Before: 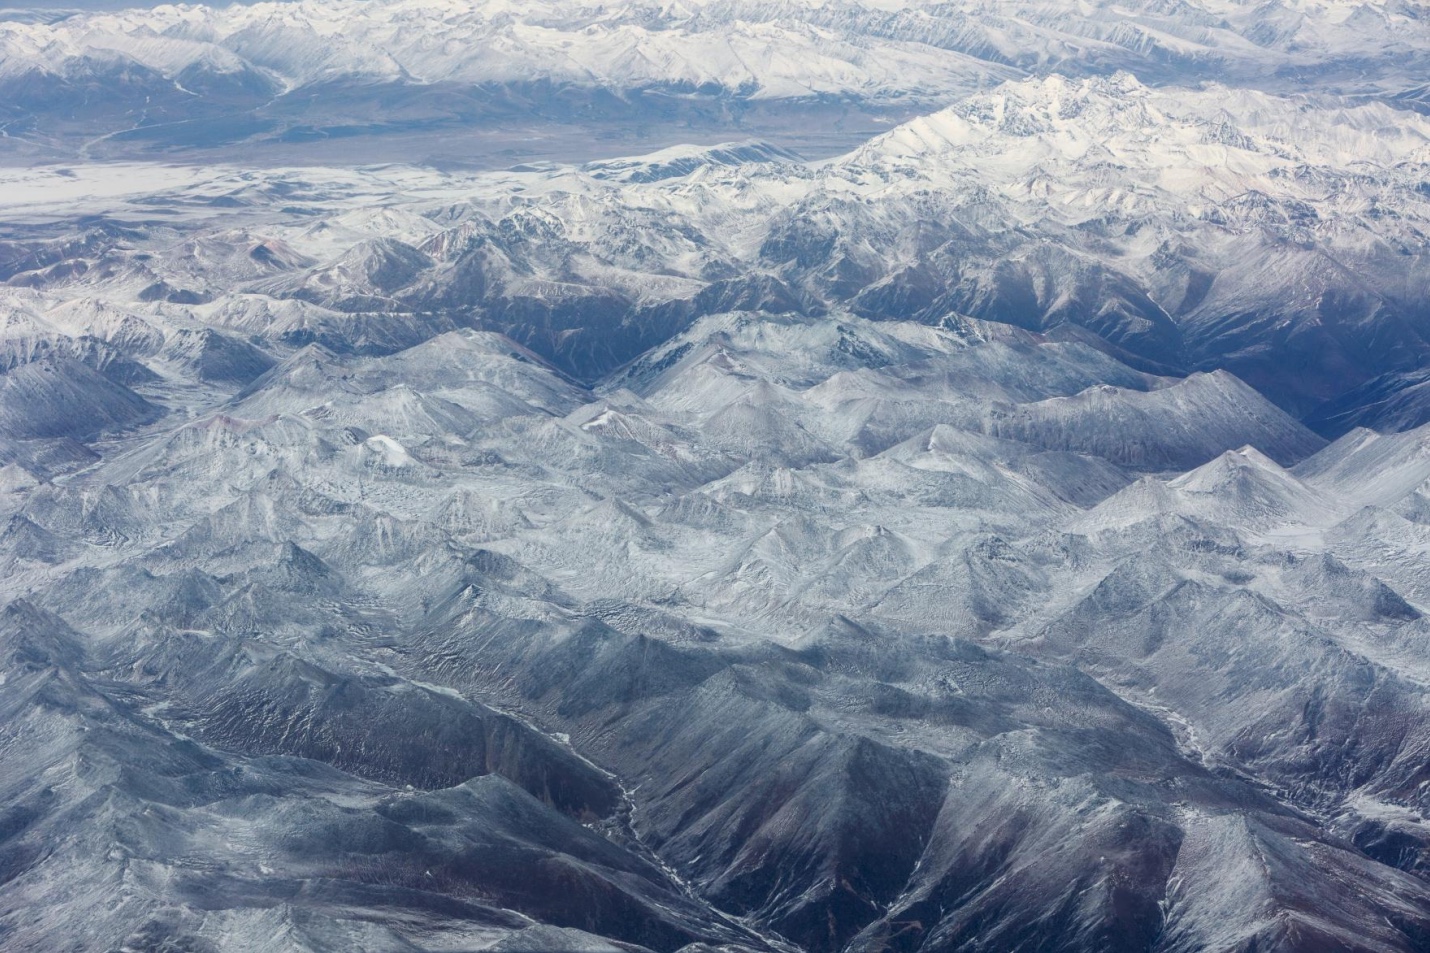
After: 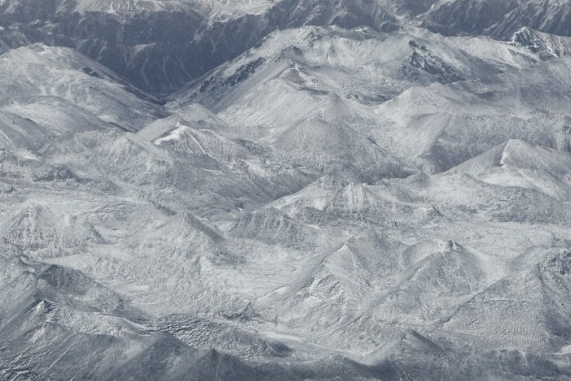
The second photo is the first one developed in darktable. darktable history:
crop: left 30%, top 30%, right 30%, bottom 30%
color zones: curves: ch0 [(0, 0.6) (0.129, 0.508) (0.193, 0.483) (0.429, 0.5) (0.571, 0.5) (0.714, 0.5) (0.857, 0.5) (1, 0.6)]; ch1 [(0, 0.481) (0.112, 0.245) (0.213, 0.223) (0.429, 0.233) (0.571, 0.231) (0.683, 0.242) (0.857, 0.296) (1, 0.481)]
